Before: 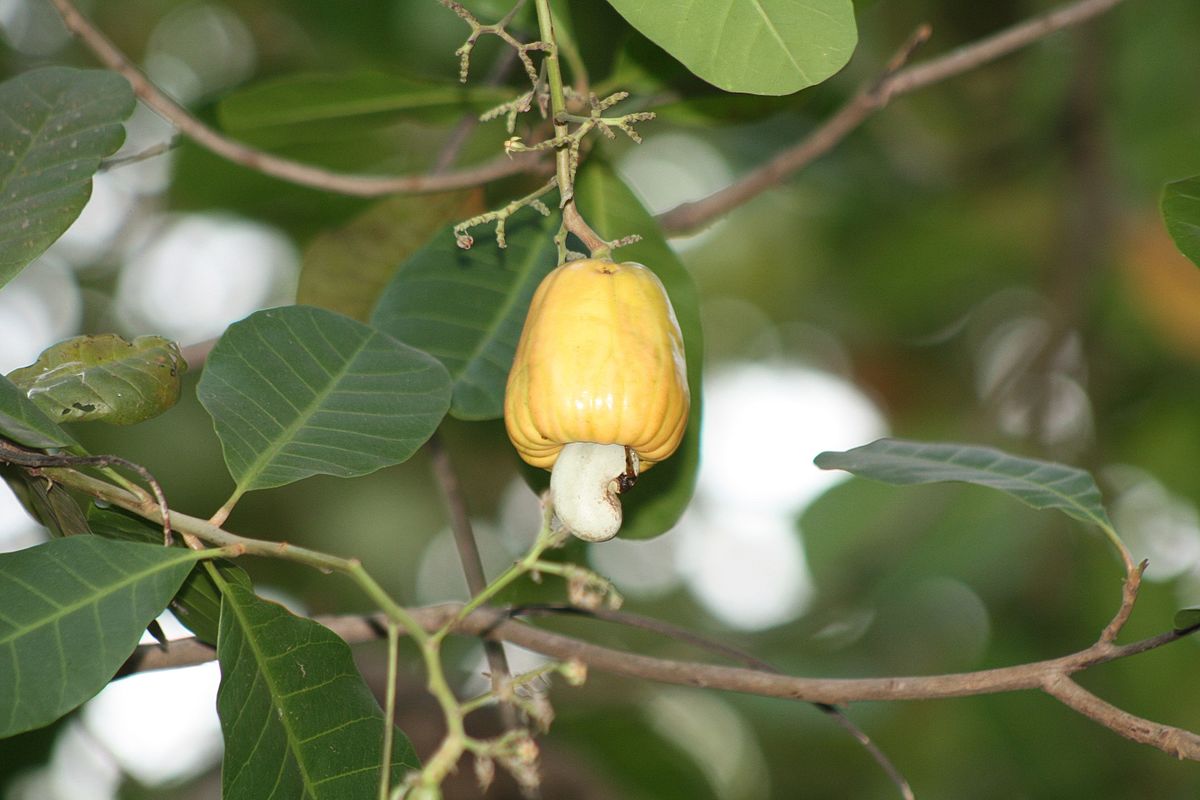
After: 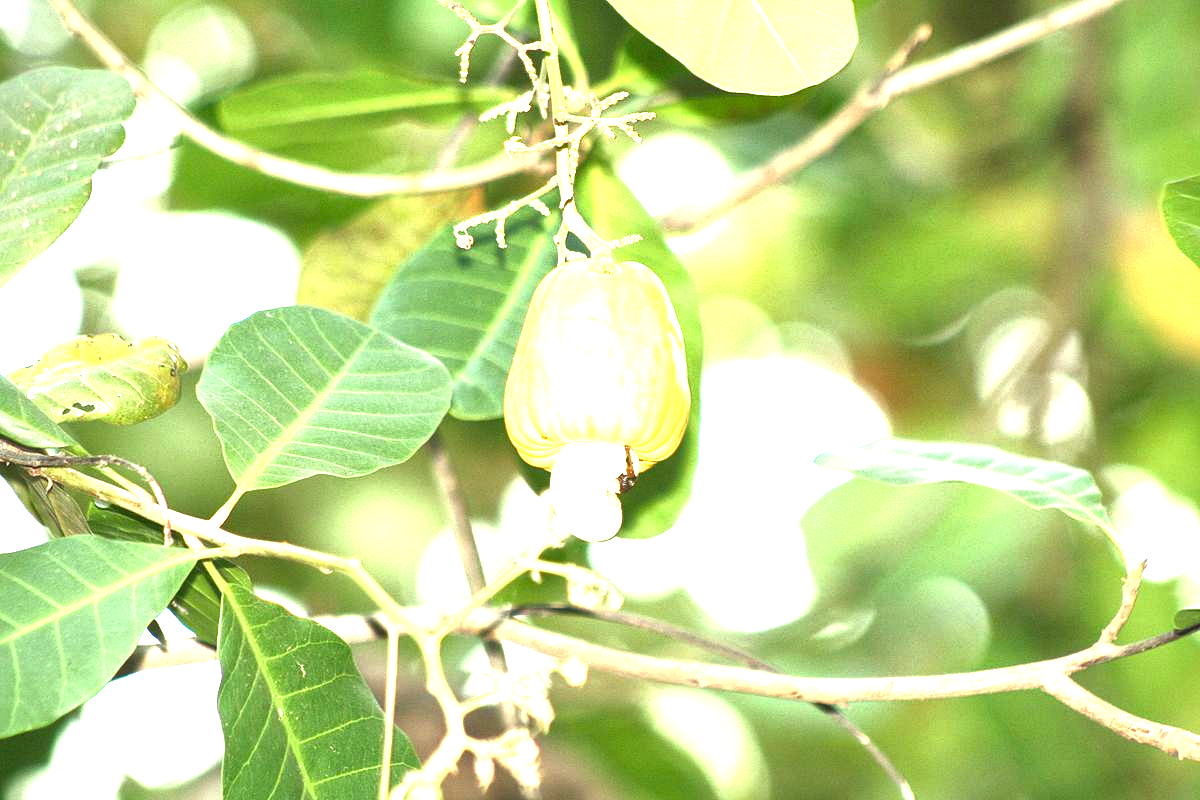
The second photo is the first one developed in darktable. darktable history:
color correction: highlights a* -4.65, highlights b* 5.04, saturation 0.972
local contrast: mode bilateral grid, contrast 51, coarseness 50, detail 150%, midtone range 0.2
exposure: black level correction 0.001, exposure 2.595 EV, compensate exposure bias true, compensate highlight preservation false
